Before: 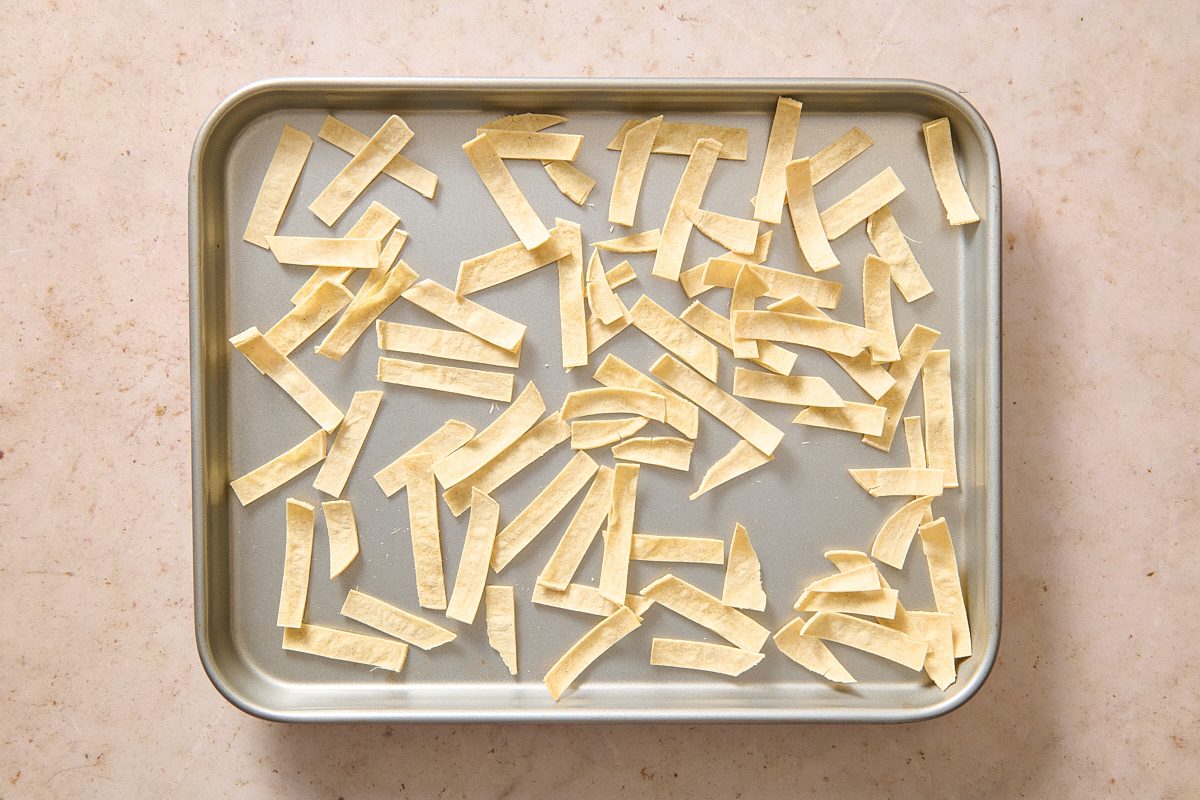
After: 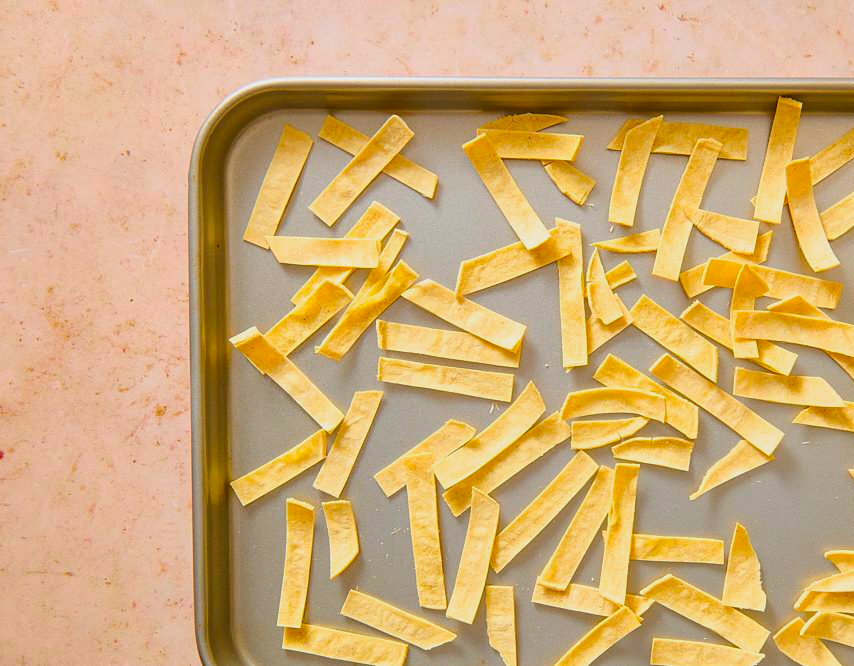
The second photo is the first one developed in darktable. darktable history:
crop: right 28.788%, bottom 16.665%
exposure: exposure -0.249 EV, compensate exposure bias true, compensate highlight preservation false
color correction: highlights b* -0.055, saturation 2.11
